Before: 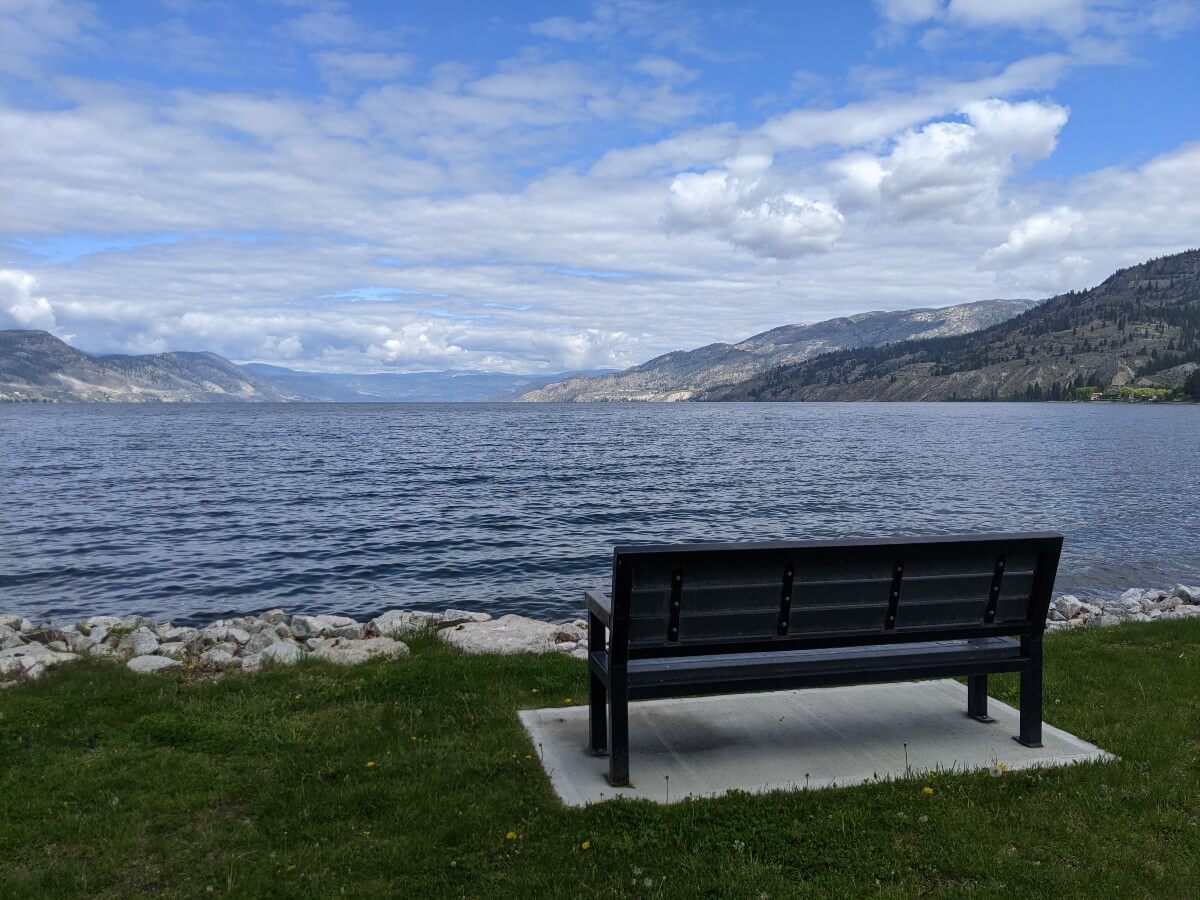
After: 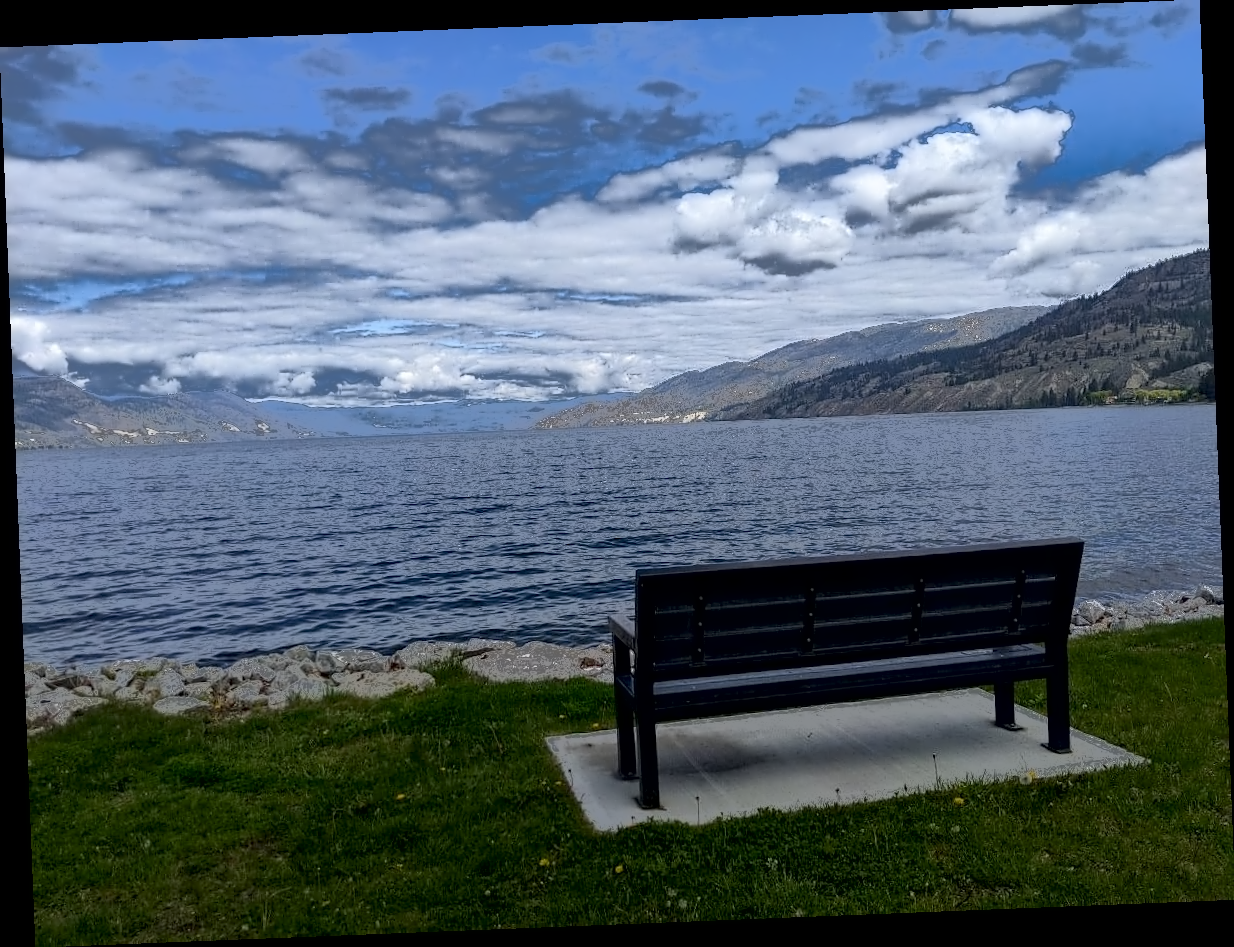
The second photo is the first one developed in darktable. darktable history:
contrast equalizer: y [[0.5 ×4, 0.524, 0.59], [0.5 ×6], [0.5 ×6], [0, 0, 0, 0.01, 0.045, 0.012], [0, 0, 0, 0.044, 0.195, 0.131]]
rotate and perspective: rotation -2.29°, automatic cropping off
fill light: exposure -0.73 EV, center 0.69, width 2.2
exposure: black level correction 0.009, exposure 0.014 EV, compensate highlight preservation false
